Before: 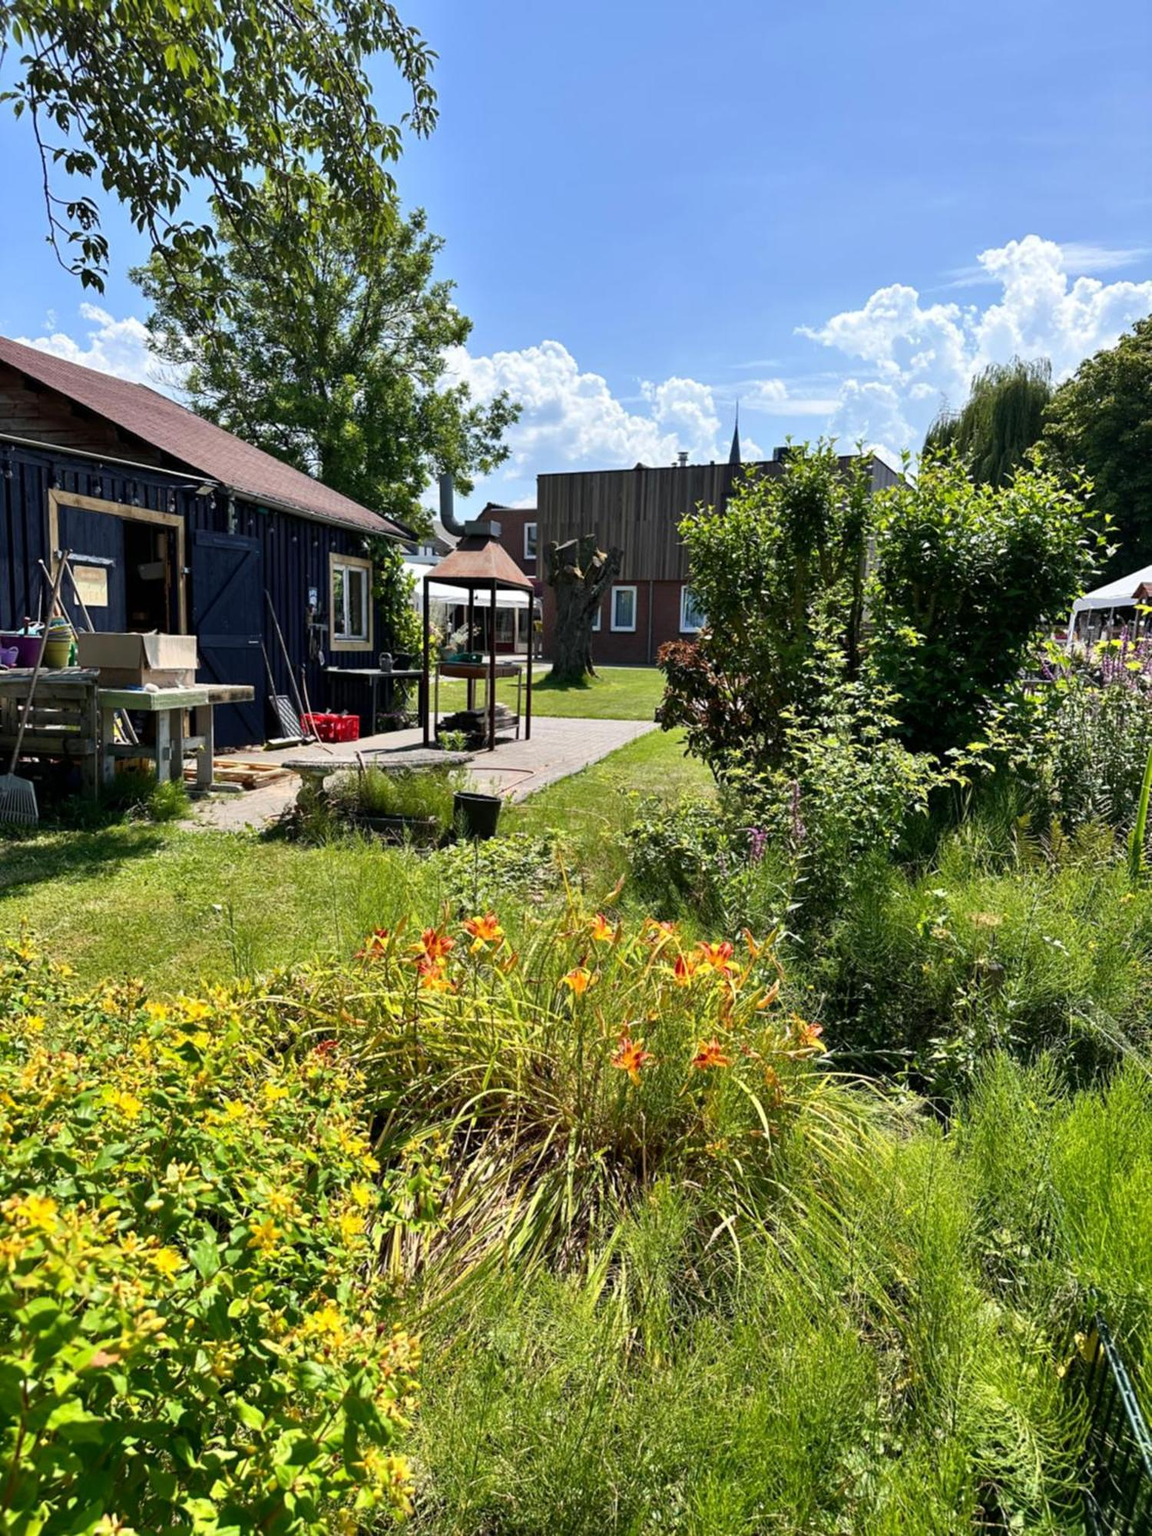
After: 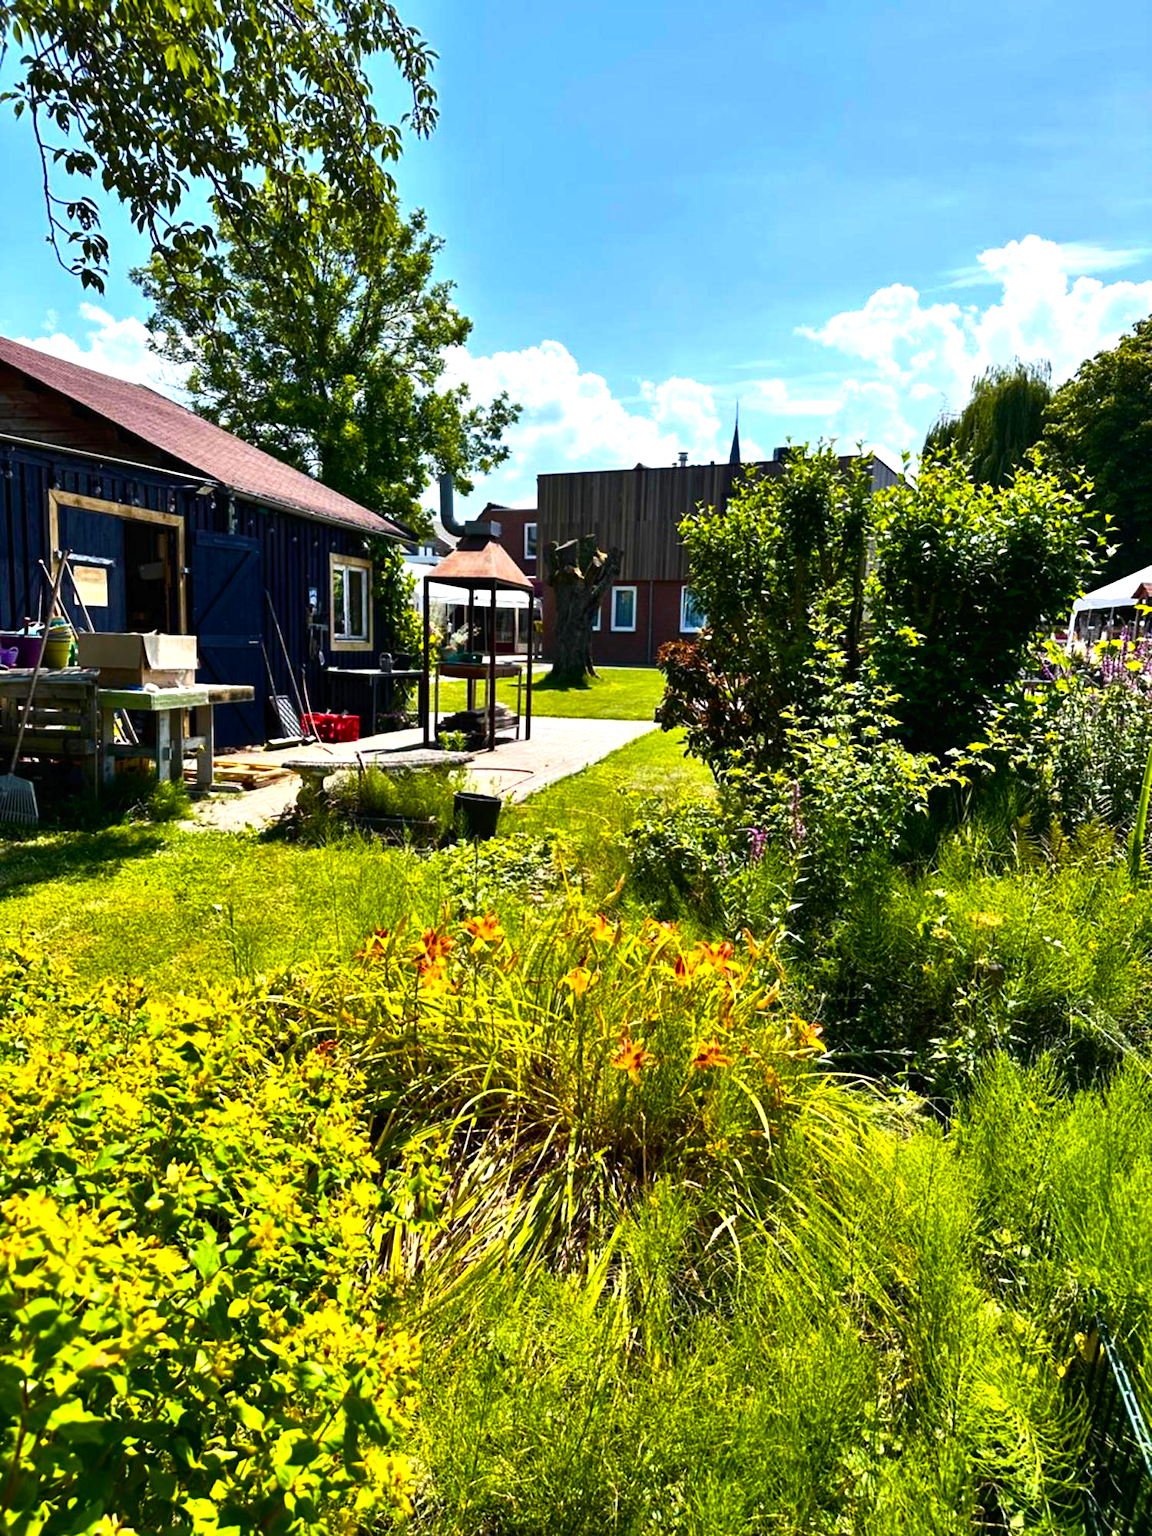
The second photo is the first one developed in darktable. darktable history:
color balance rgb: linear chroma grading › global chroma 9%, perceptual saturation grading › global saturation 36%, perceptual saturation grading › shadows 35%, perceptual brilliance grading › global brilliance 21.21%, perceptual brilliance grading › shadows -35%, global vibrance 21.21%
contrast brightness saturation: saturation -0.1
tone curve: curves: ch0 [(0, 0) (0.003, 0.01) (0.011, 0.015) (0.025, 0.023) (0.044, 0.037) (0.069, 0.055) (0.1, 0.08) (0.136, 0.114) (0.177, 0.155) (0.224, 0.201) (0.277, 0.254) (0.335, 0.319) (0.399, 0.387) (0.468, 0.459) (0.543, 0.544) (0.623, 0.634) (0.709, 0.731) (0.801, 0.827) (0.898, 0.921) (1, 1)], color space Lab, independent channels, preserve colors none
